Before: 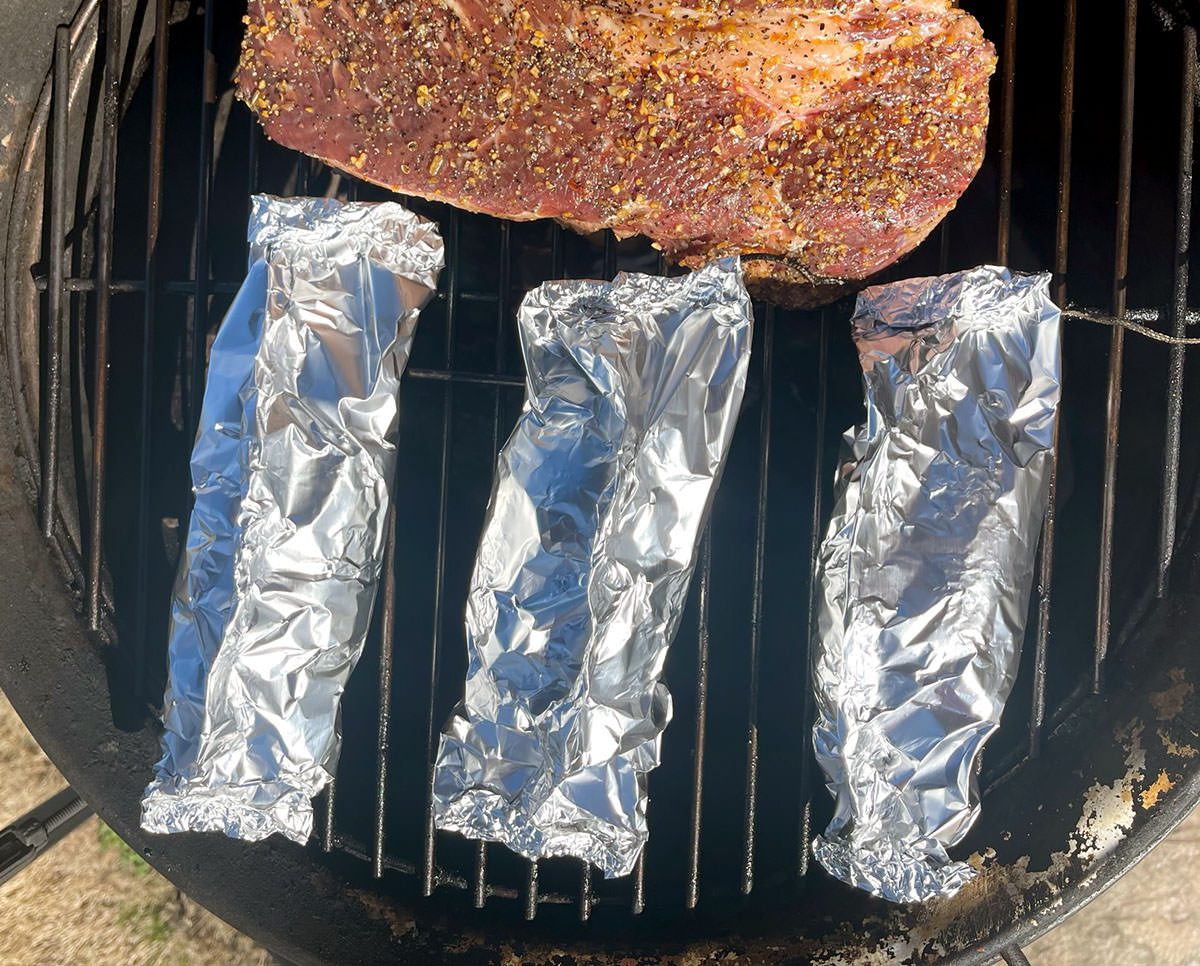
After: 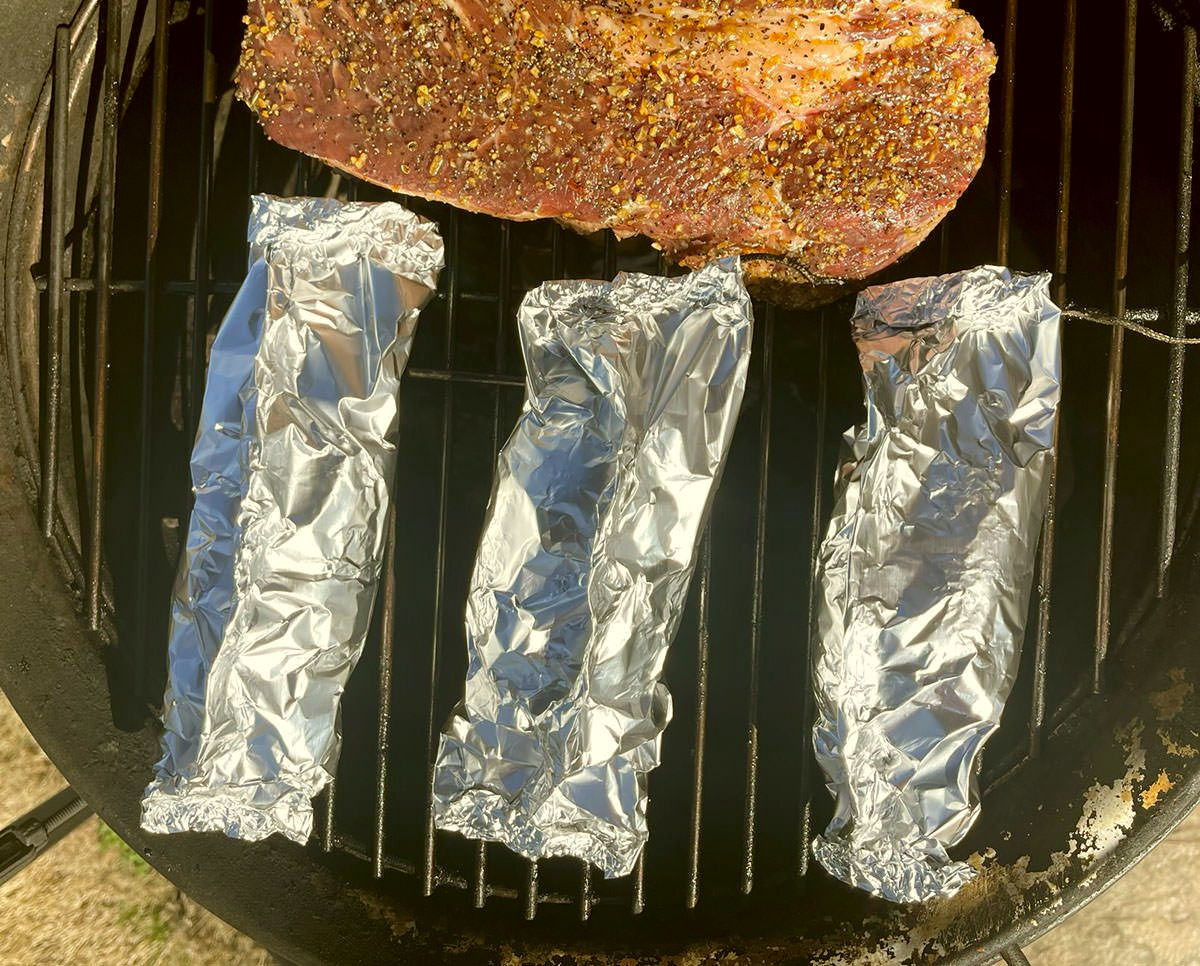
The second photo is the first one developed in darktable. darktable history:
color correction: highlights a* -1.62, highlights b* 10.63, shadows a* 0.502, shadows b* 19.66
